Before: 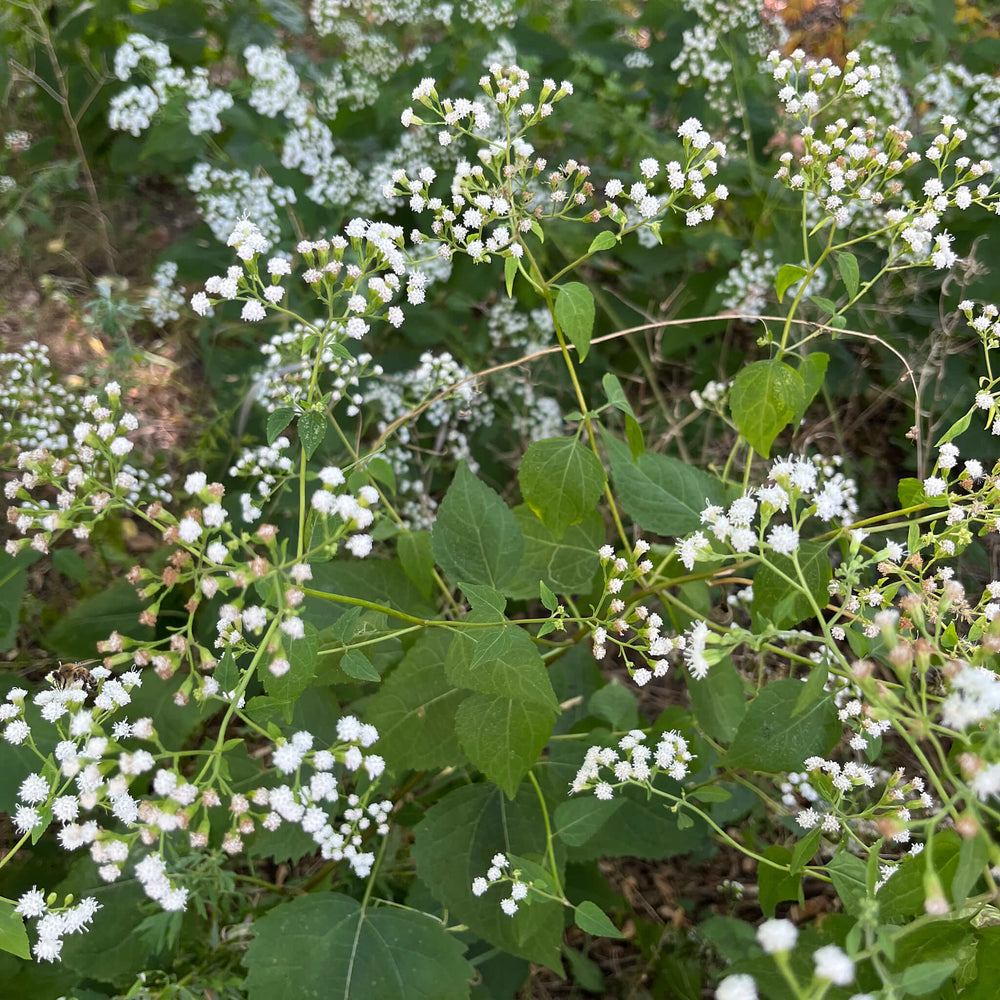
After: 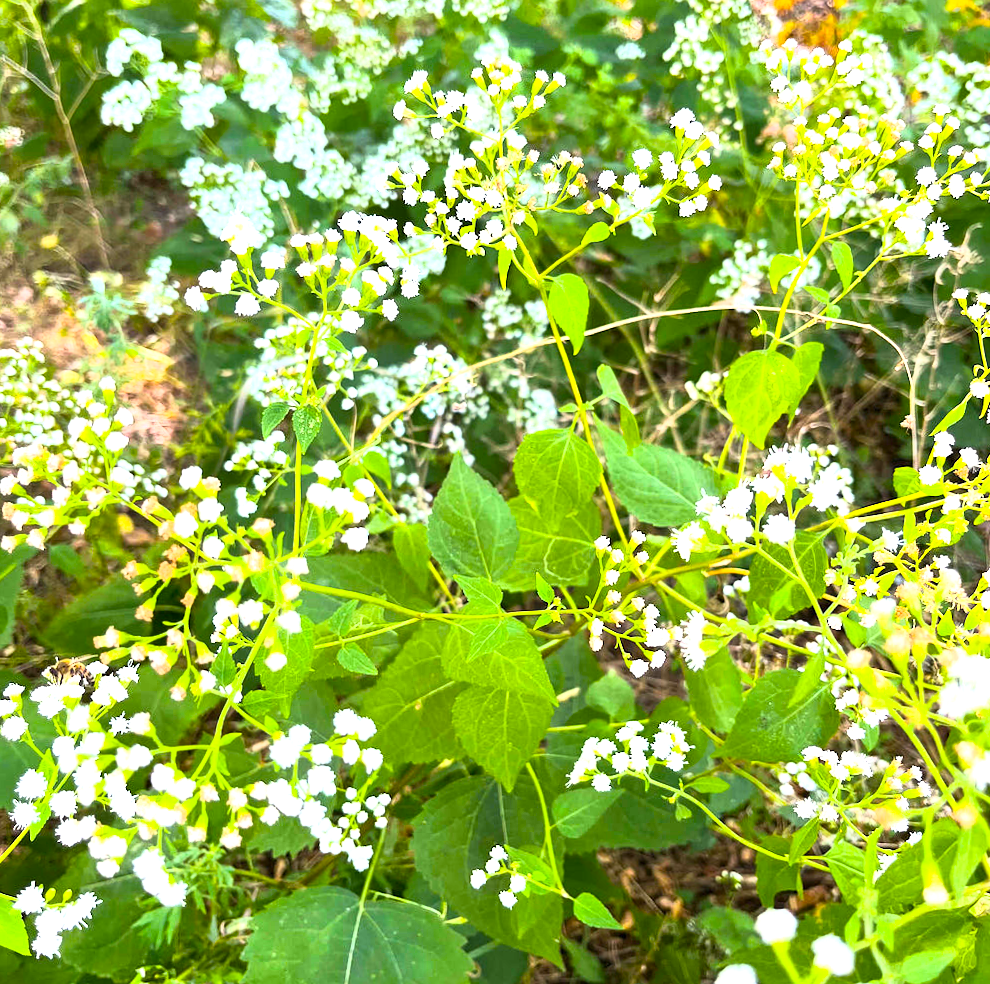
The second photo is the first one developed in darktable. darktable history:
base curve: curves: ch0 [(0, 0) (0.557, 0.834) (1, 1)]
color balance rgb: linear chroma grading › shadows -10%, linear chroma grading › global chroma 20%, perceptual saturation grading › global saturation 15%, perceptual brilliance grading › global brilliance 30%, perceptual brilliance grading › highlights 12%, perceptual brilliance grading › mid-tones 24%, global vibrance 20%
rotate and perspective: rotation -0.45°, automatic cropping original format, crop left 0.008, crop right 0.992, crop top 0.012, crop bottom 0.988
